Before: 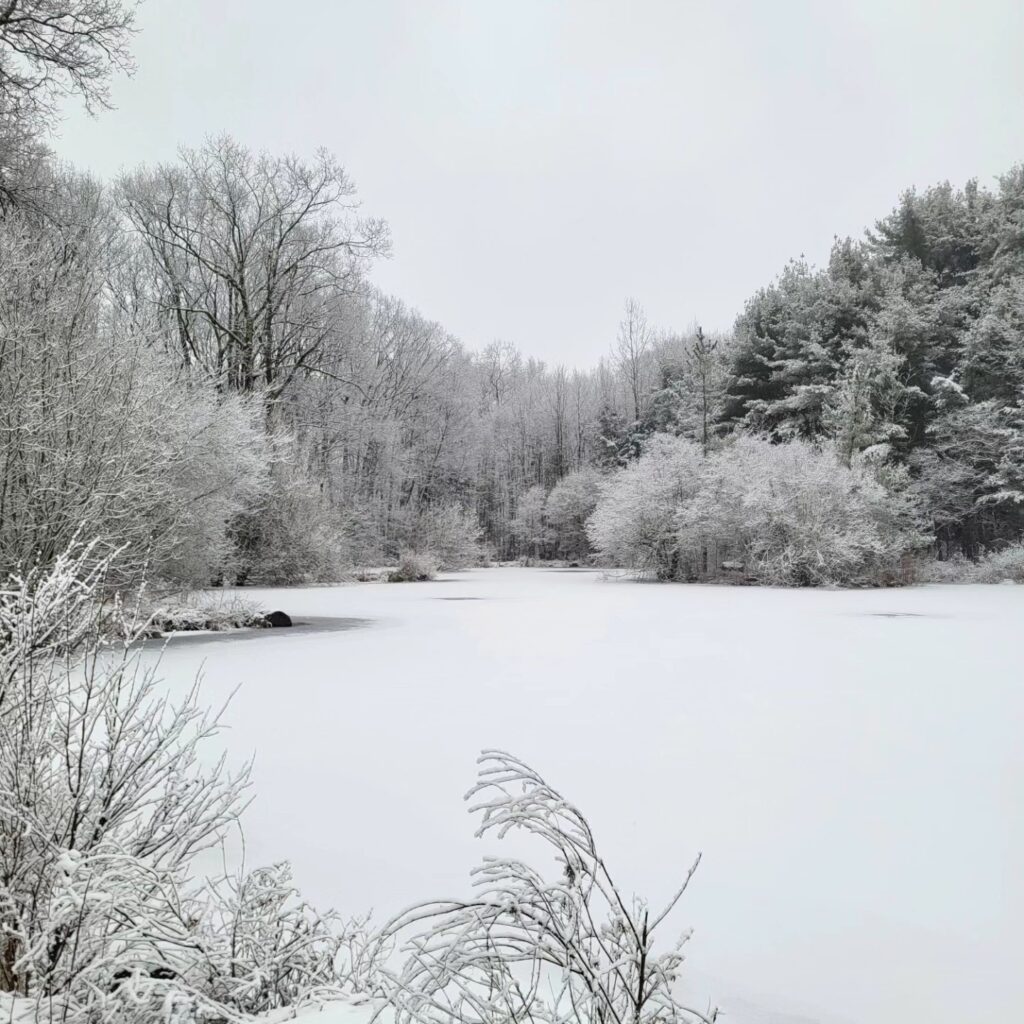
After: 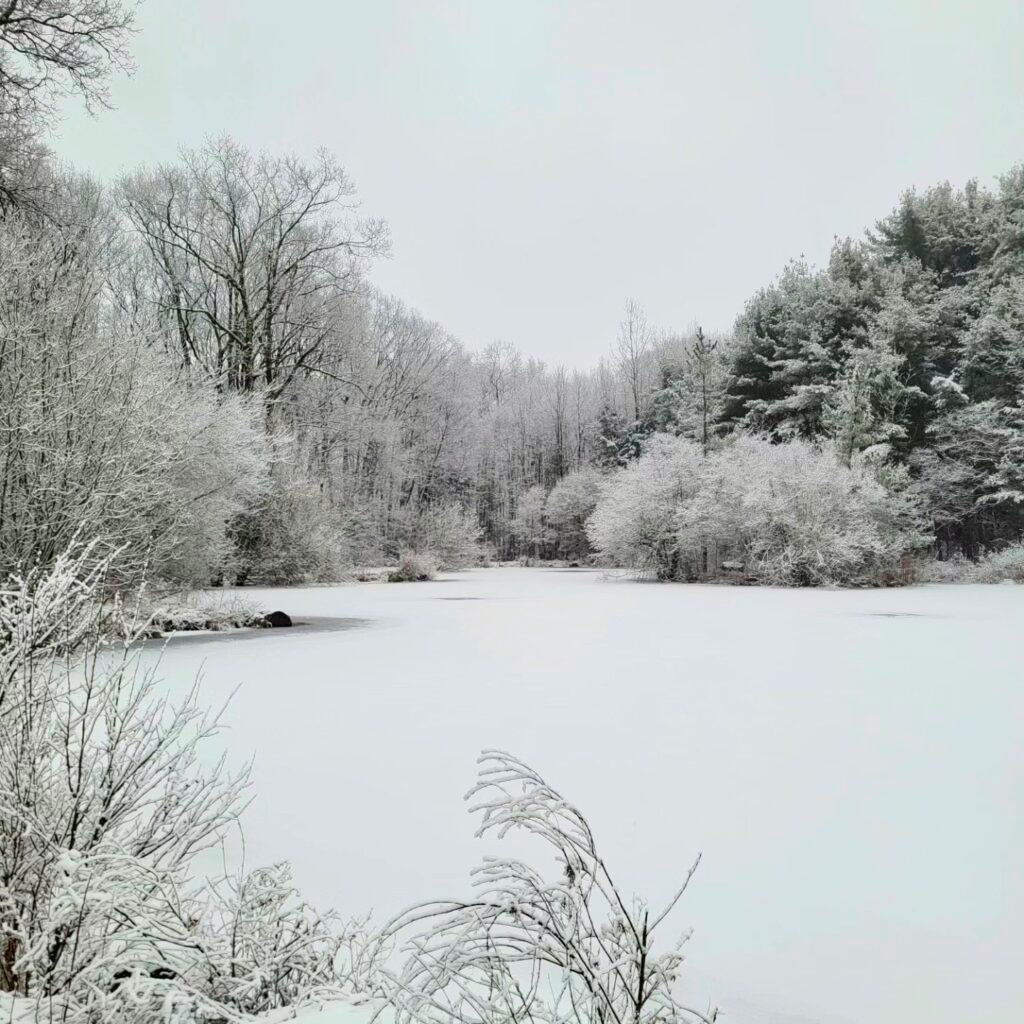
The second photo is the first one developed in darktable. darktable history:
tone curve: curves: ch0 [(0, 0) (0.068, 0.031) (0.175, 0.132) (0.337, 0.304) (0.498, 0.511) (0.748, 0.762) (0.993, 0.954)]; ch1 [(0, 0) (0.294, 0.184) (0.359, 0.34) (0.362, 0.35) (0.43, 0.41) (0.469, 0.453) (0.495, 0.489) (0.54, 0.563) (0.612, 0.641) (1, 1)]; ch2 [(0, 0) (0.431, 0.419) (0.495, 0.502) (0.524, 0.534) (0.557, 0.56) (0.634, 0.654) (0.728, 0.722) (1, 1)], color space Lab, independent channels, preserve colors none
